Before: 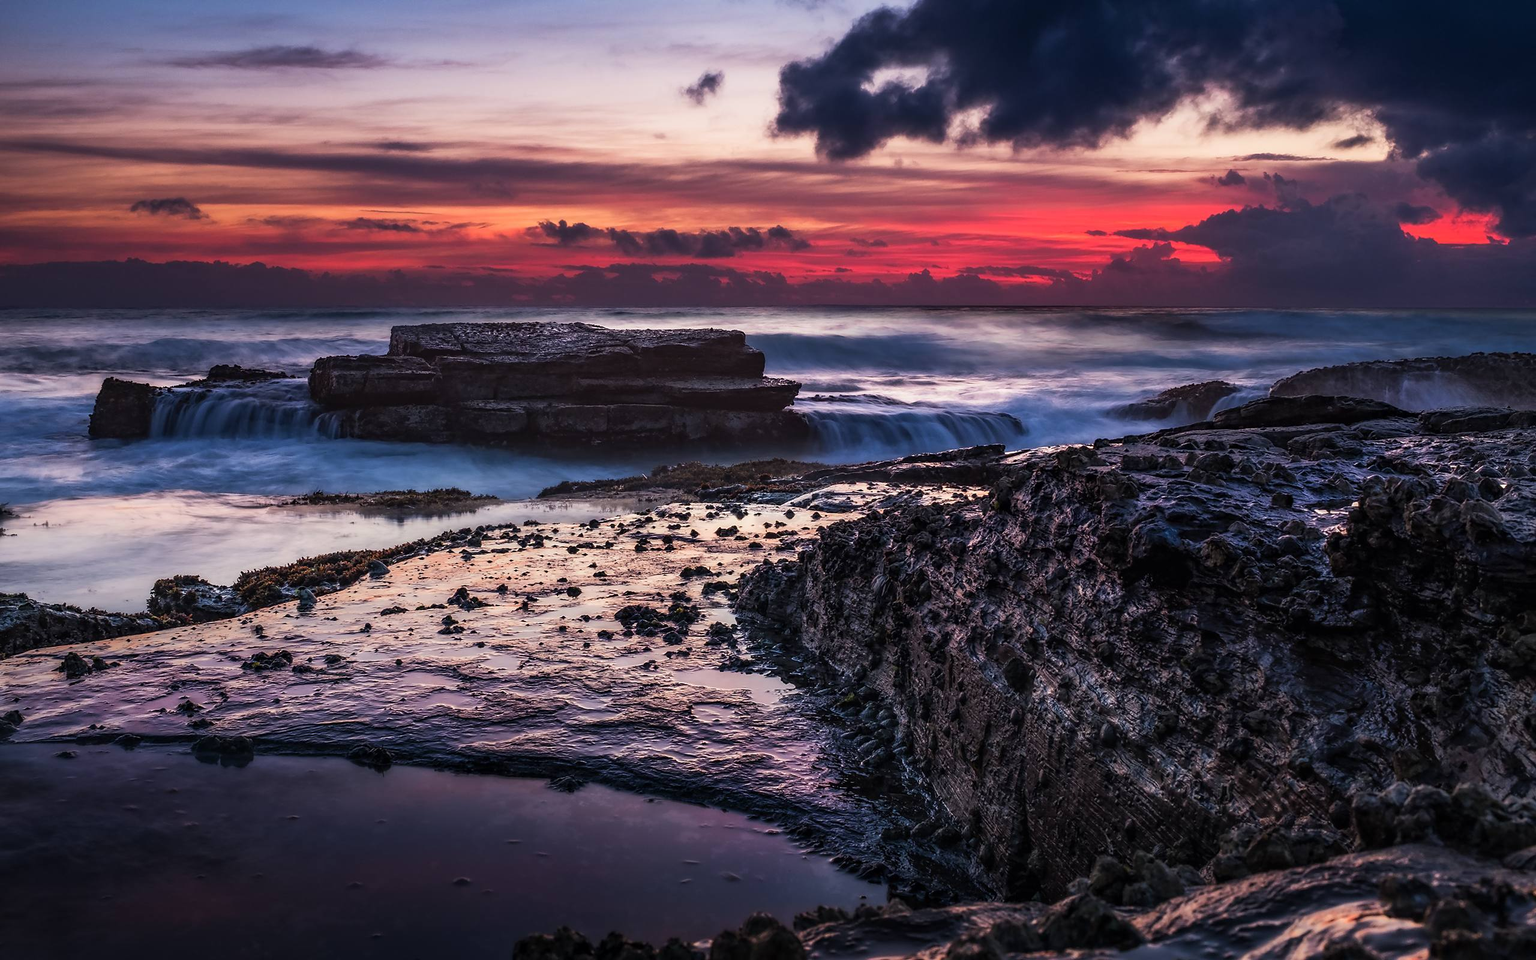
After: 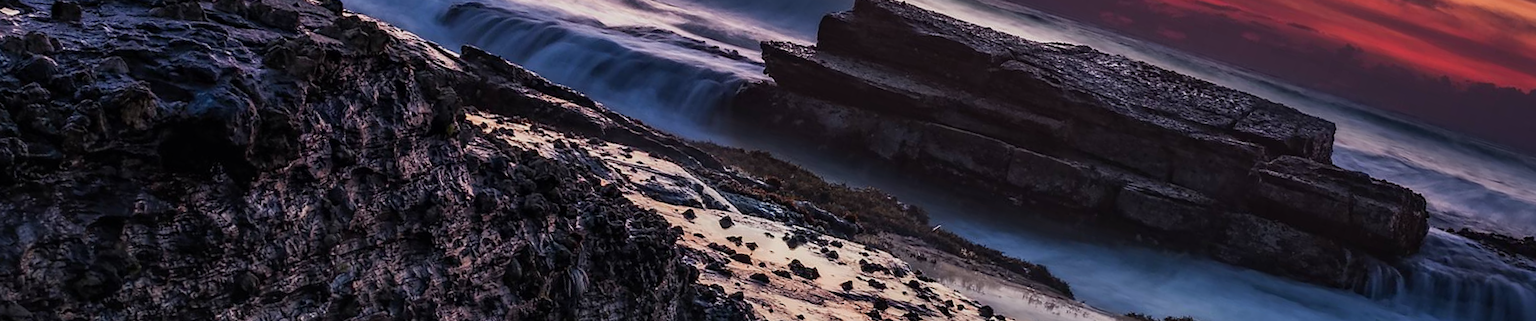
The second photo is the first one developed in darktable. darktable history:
crop and rotate: angle 16.12°, top 30.835%, bottom 35.653%
color balance: contrast fulcrum 17.78%
exposure: exposure -0.36 EV, compensate highlight preservation false
